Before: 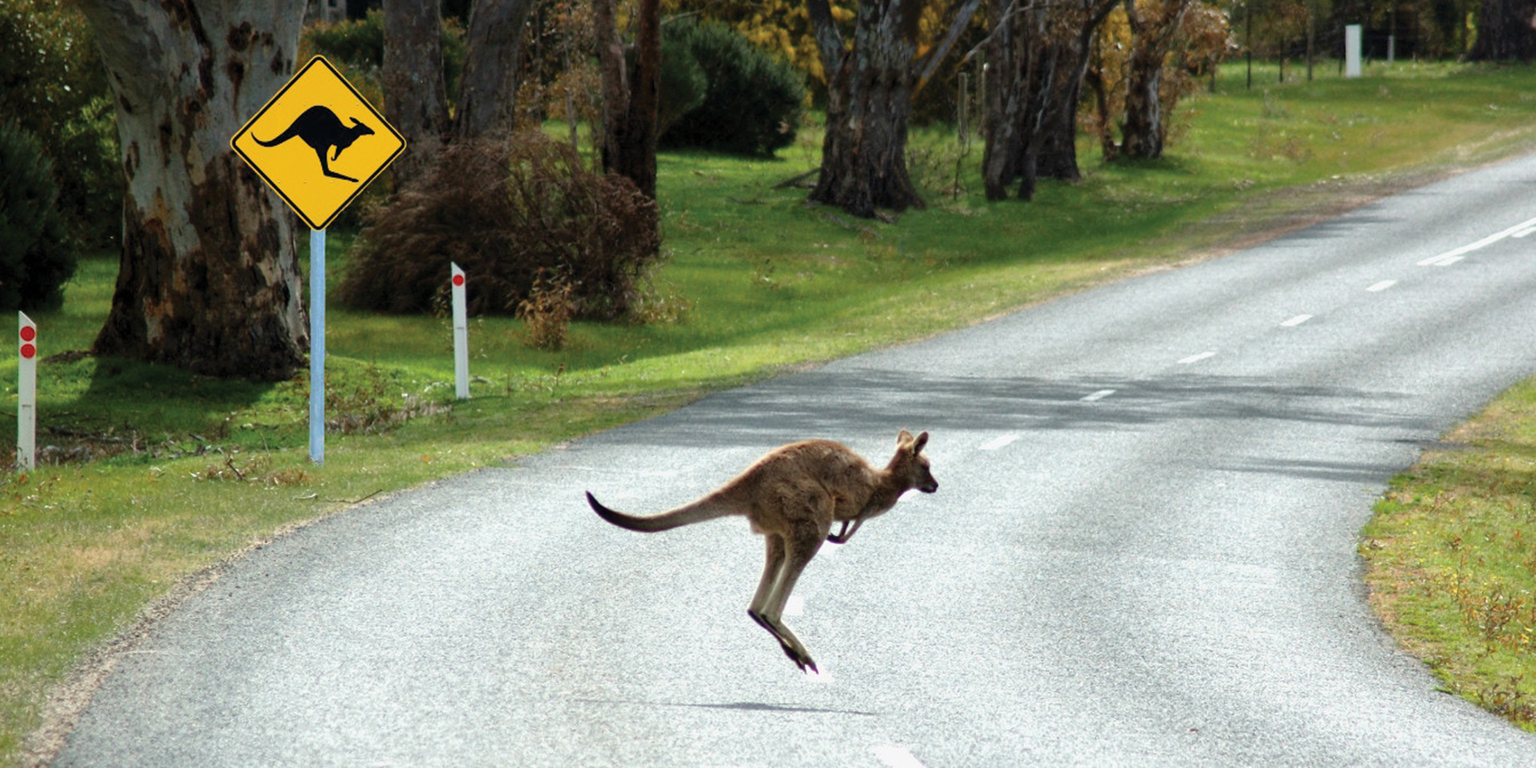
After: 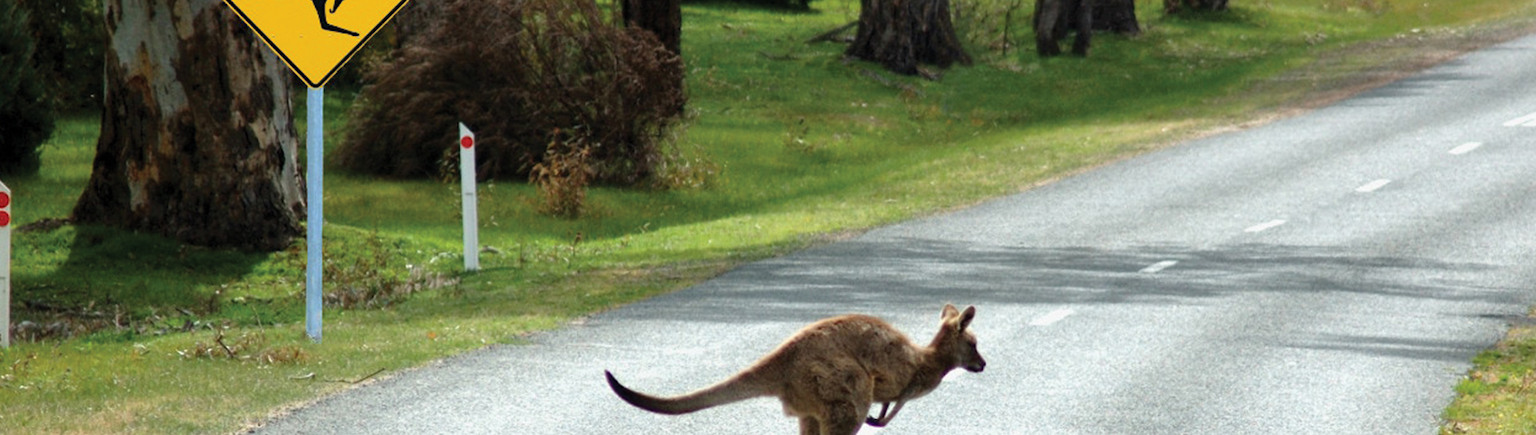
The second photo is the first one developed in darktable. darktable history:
crop: left 1.764%, top 19.424%, right 5.099%, bottom 28.161%
